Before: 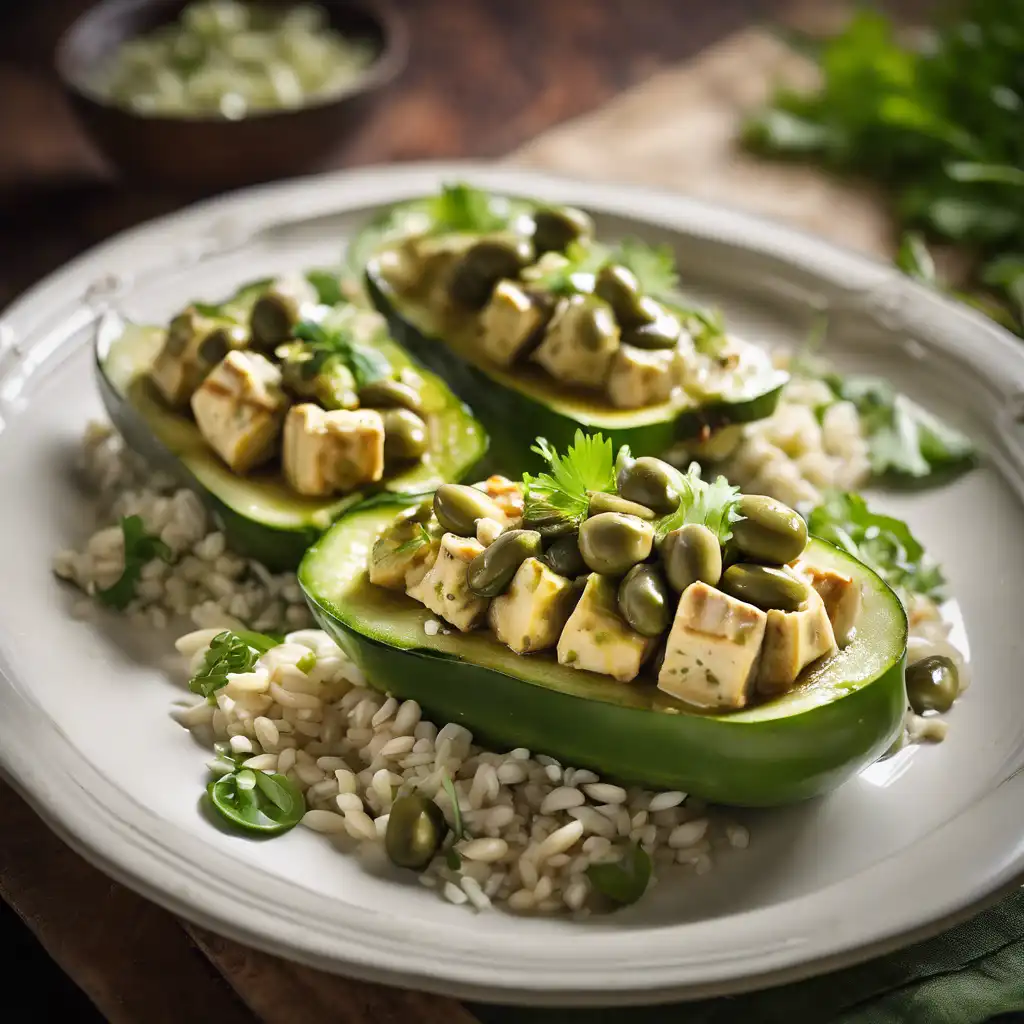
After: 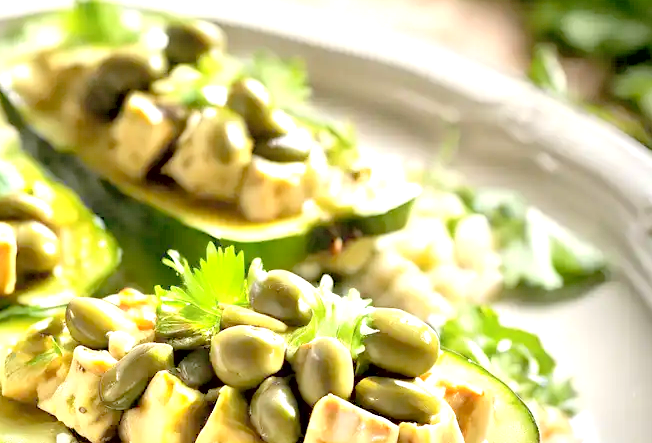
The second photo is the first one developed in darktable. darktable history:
exposure: black level correction 0.008, exposure 0.979 EV, compensate highlight preservation false
white balance: emerald 1
crop: left 36.005%, top 18.293%, right 0.31%, bottom 38.444%
contrast brightness saturation: brightness 0.28
